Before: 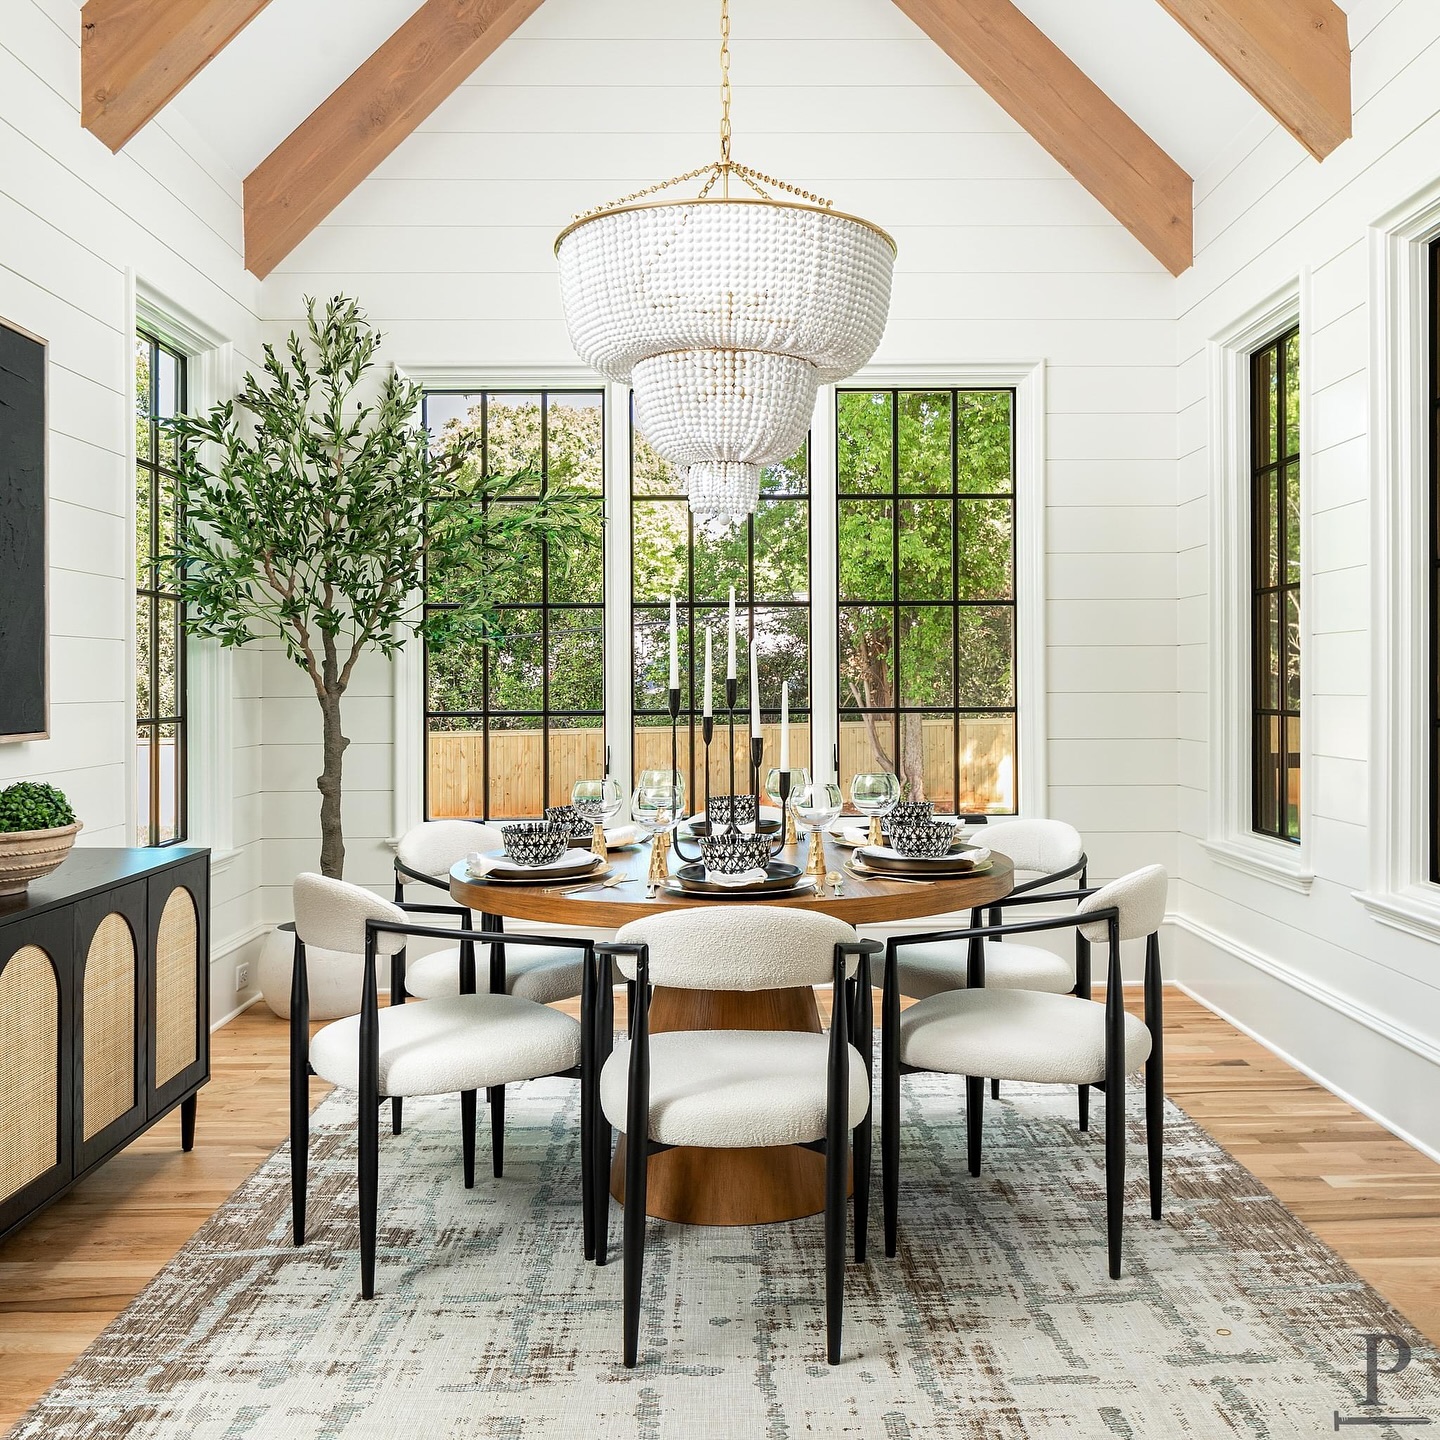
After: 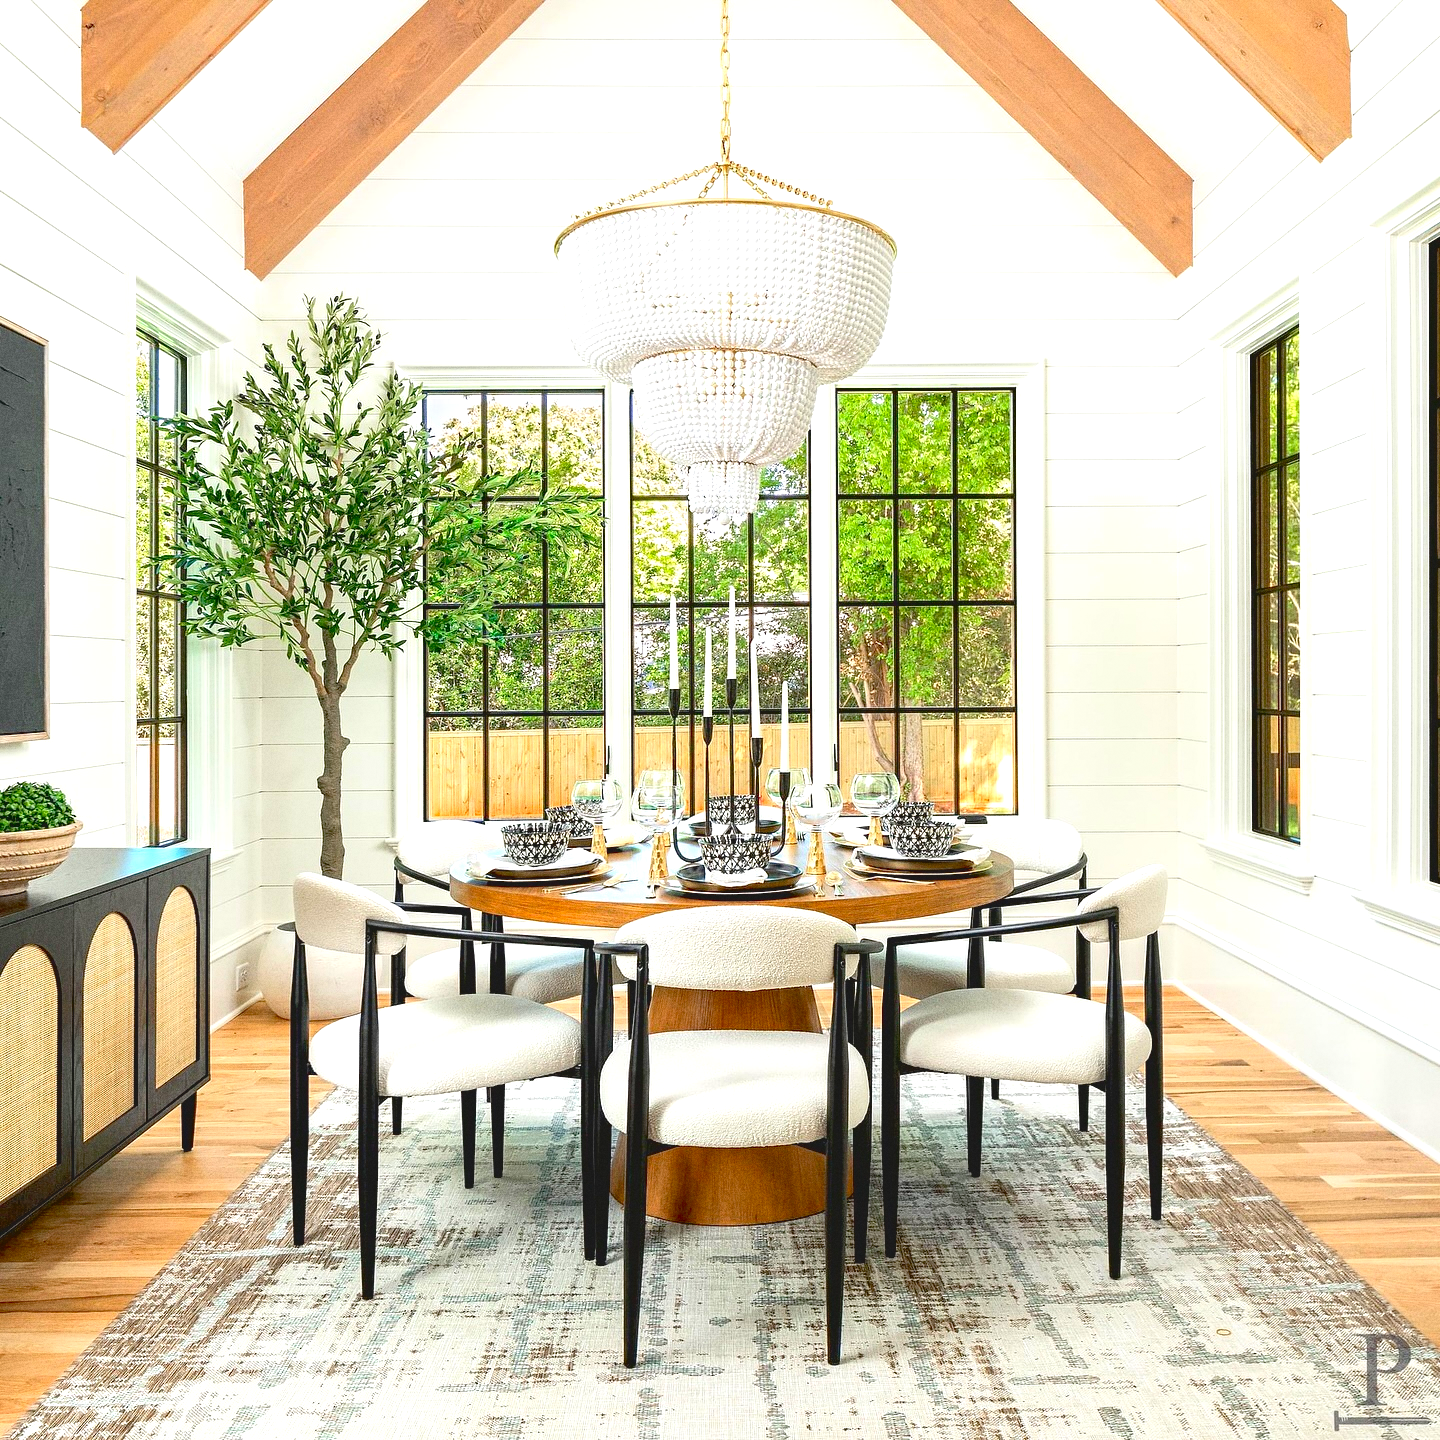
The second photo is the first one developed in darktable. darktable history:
grain: on, module defaults
exposure: black level correction 0.008, exposure 0.979 EV, compensate highlight preservation false
contrast brightness saturation: contrast -0.19, saturation 0.19
